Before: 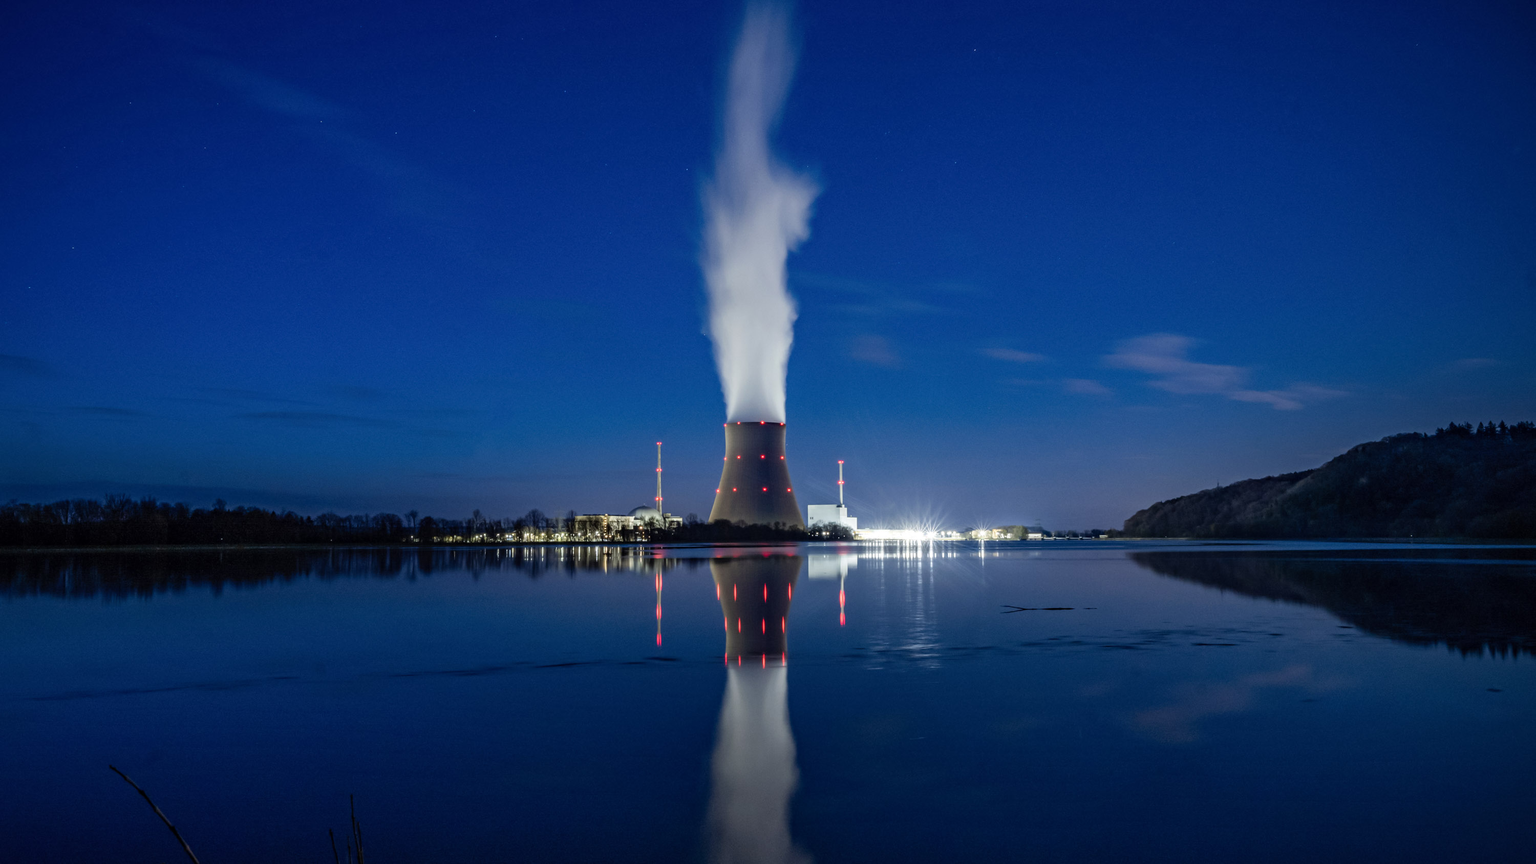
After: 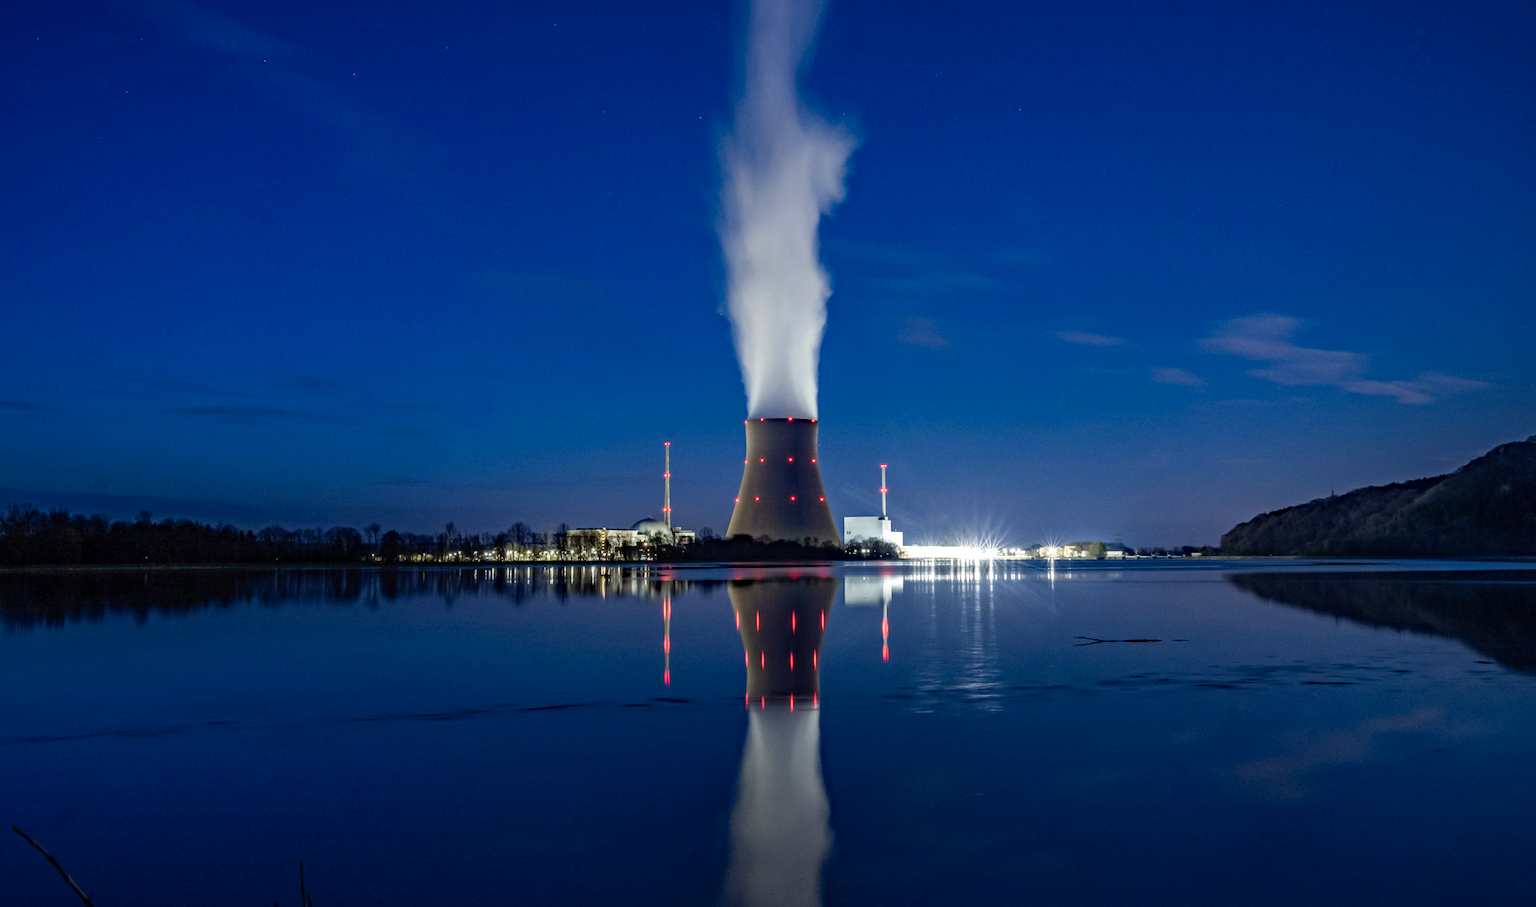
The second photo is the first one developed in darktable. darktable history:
crop: left 6.446%, top 8.188%, right 9.538%, bottom 3.548%
haze removal: strength 0.29, distance 0.25, compatibility mode true, adaptive false
